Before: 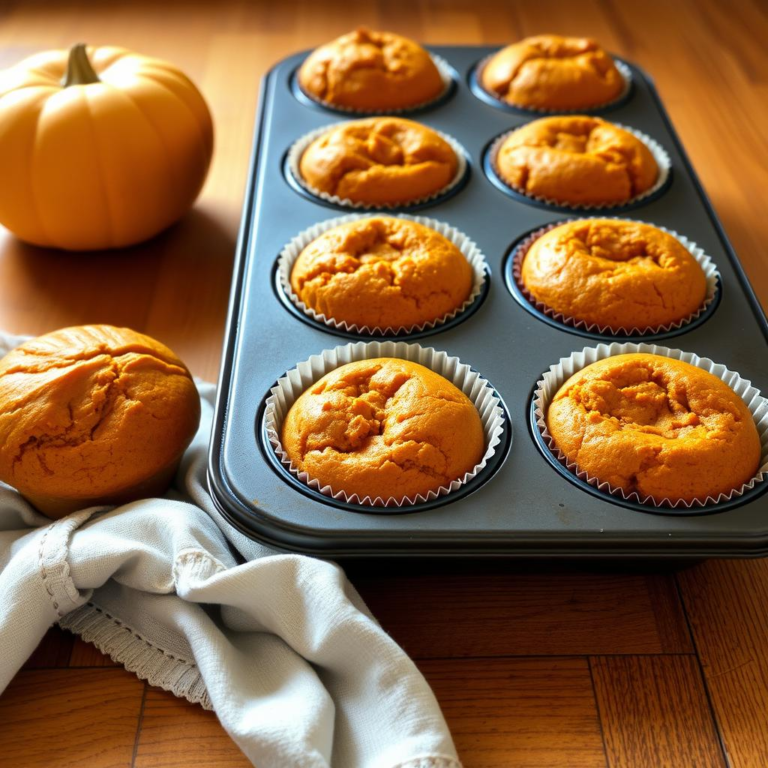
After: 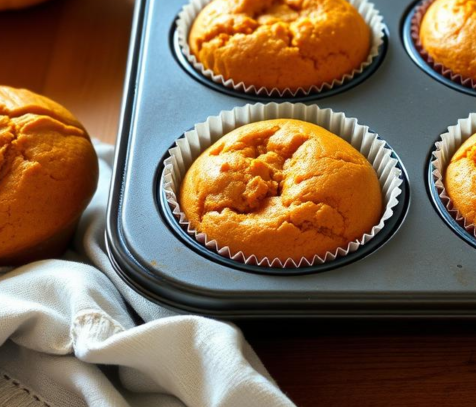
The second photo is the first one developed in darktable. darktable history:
crop: left 13.351%, top 31.177%, right 24.562%, bottom 15.789%
